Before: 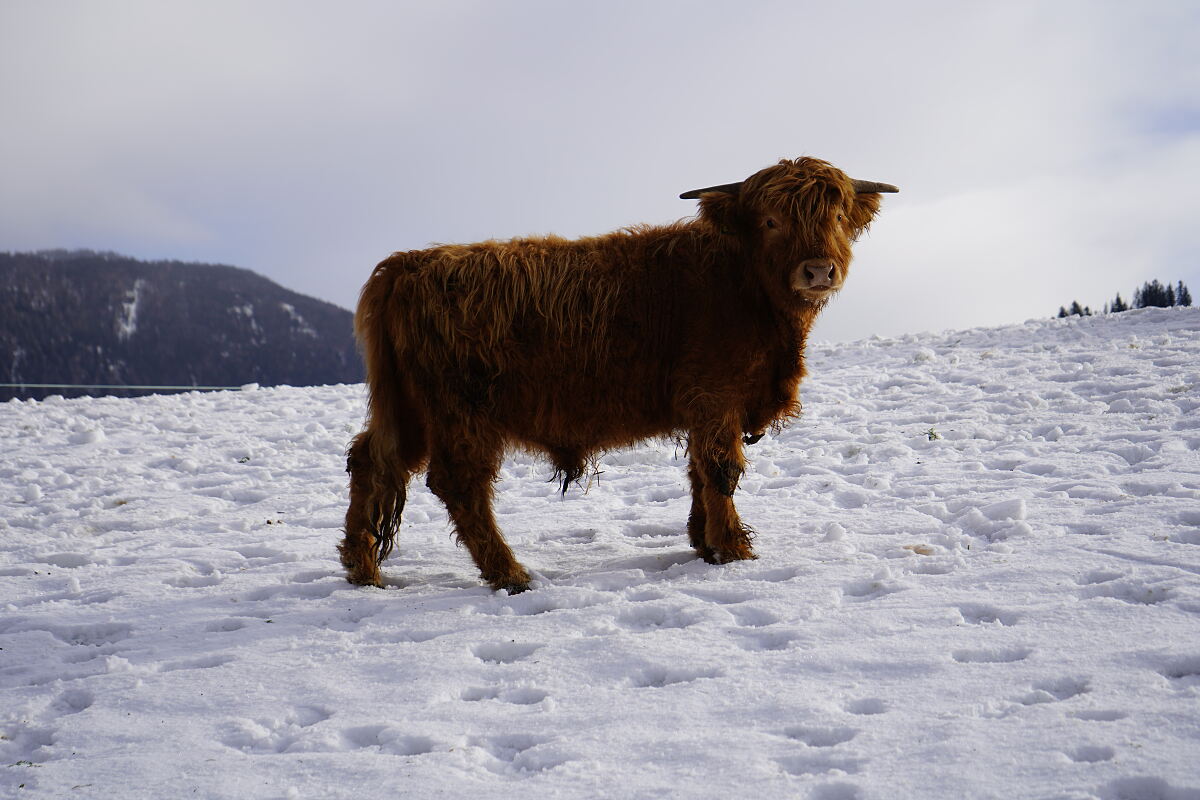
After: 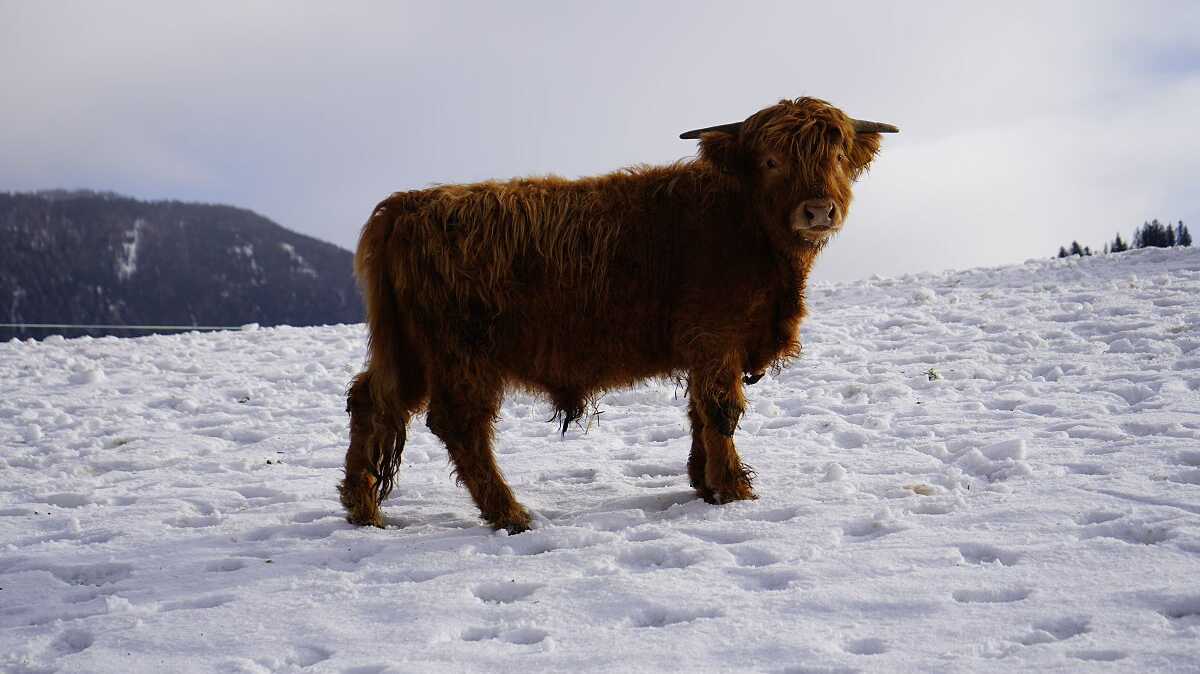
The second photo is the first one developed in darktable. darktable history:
crop: top 7.58%, bottom 8.15%
